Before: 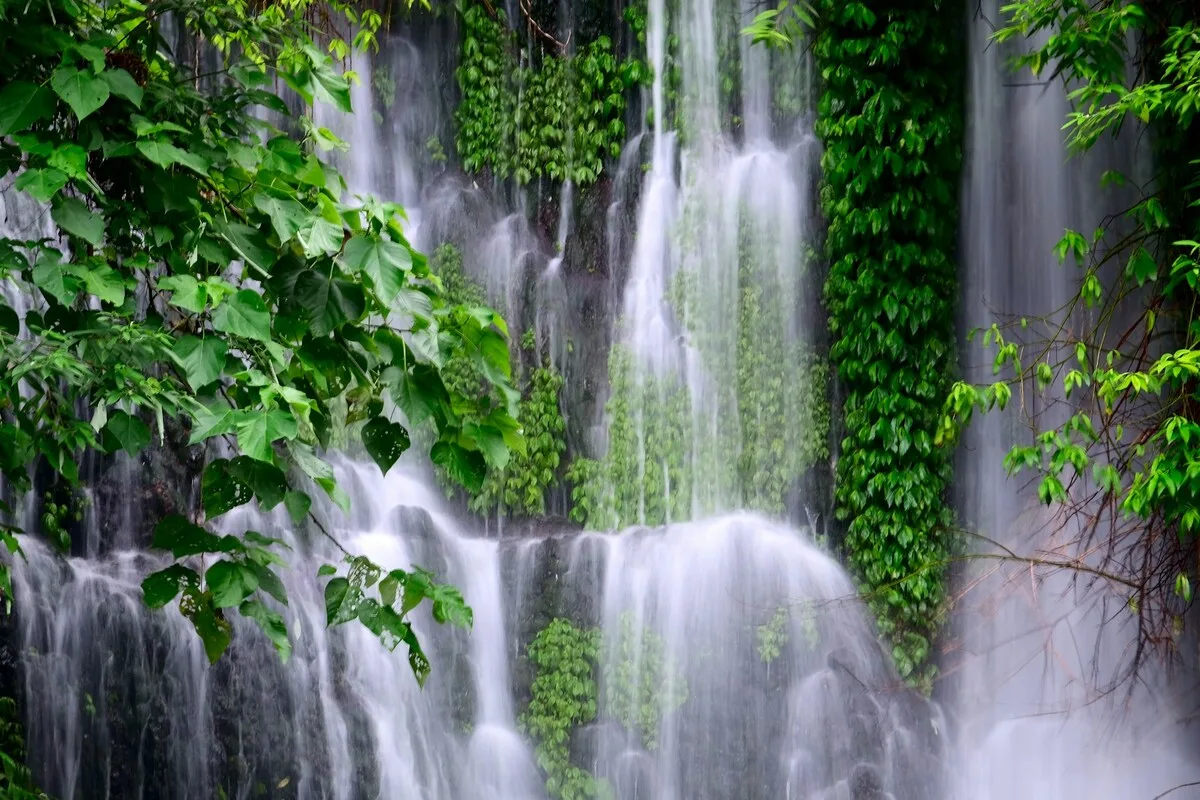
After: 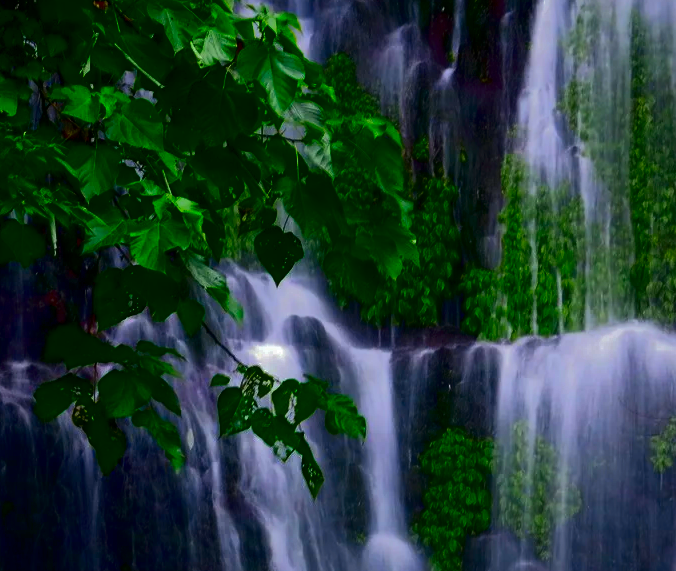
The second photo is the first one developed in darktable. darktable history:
crop: left 8.966%, top 23.852%, right 34.699%, bottom 4.703%
contrast brightness saturation: brightness -1, saturation 1
shadows and highlights: shadows 25, highlights -70
